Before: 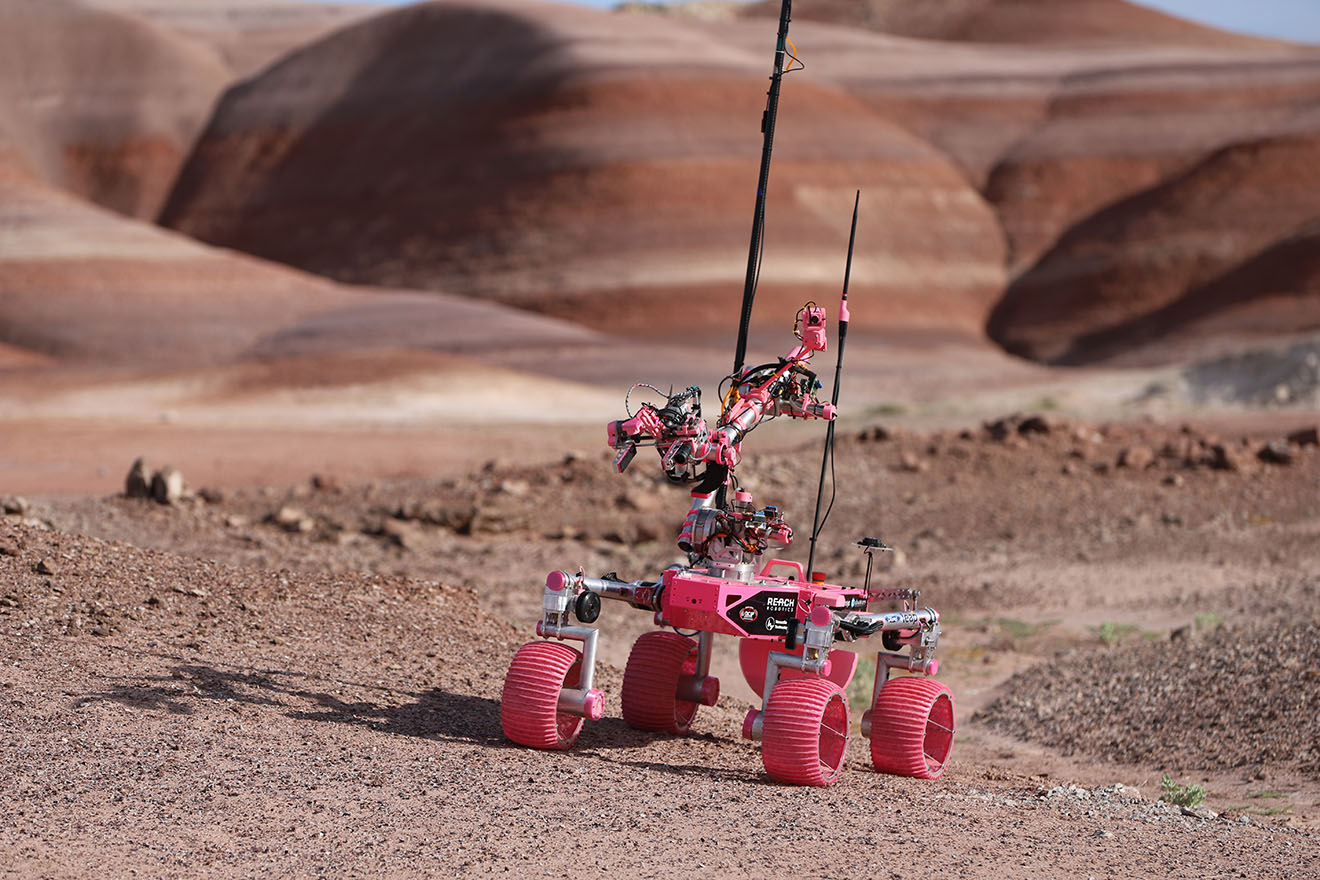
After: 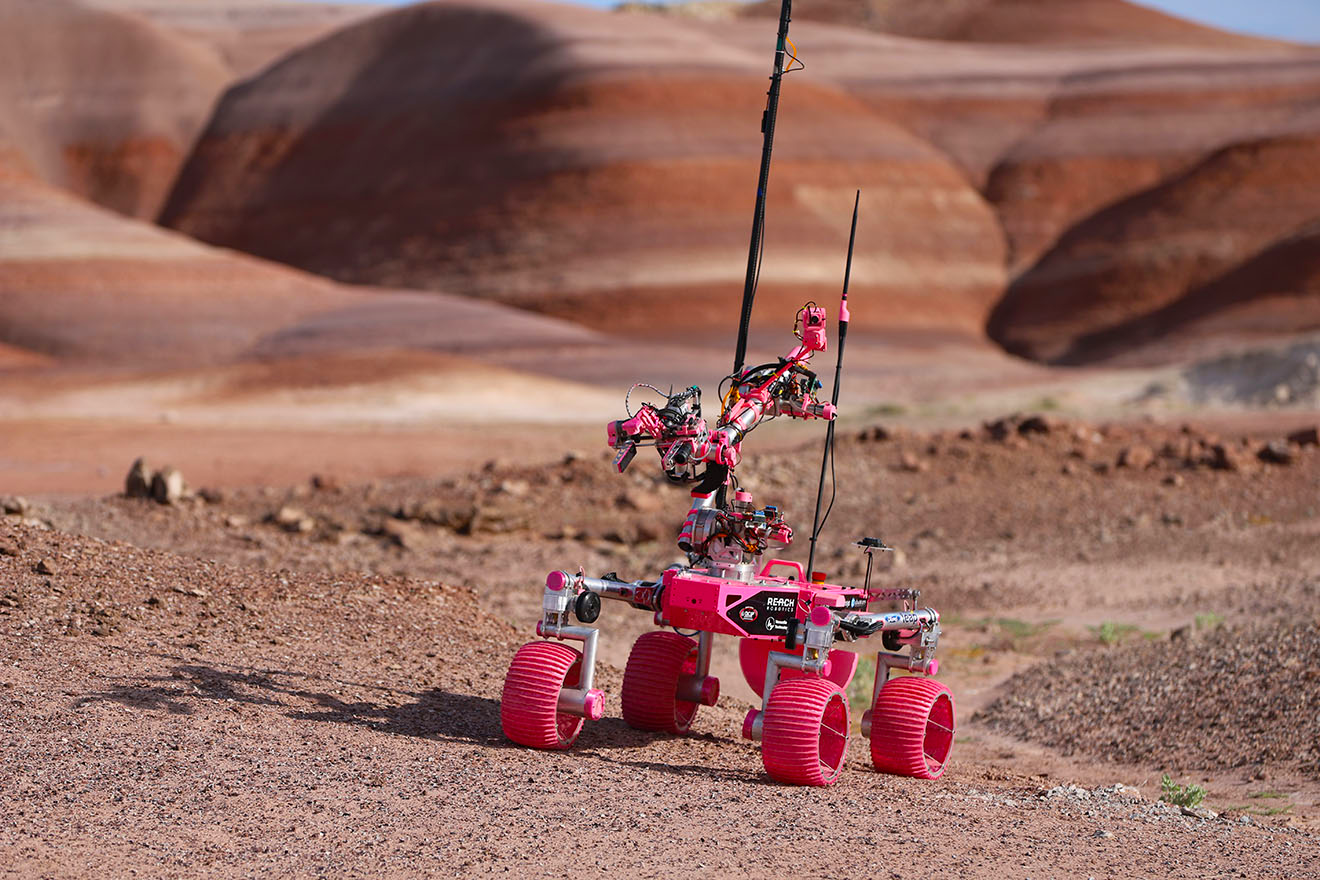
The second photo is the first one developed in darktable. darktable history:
shadows and highlights: shadows 40, highlights -54, highlights color adjustment 46%, low approximation 0.01, soften with gaussian
color balance rgb: perceptual saturation grading › global saturation 30%, global vibrance 10%
